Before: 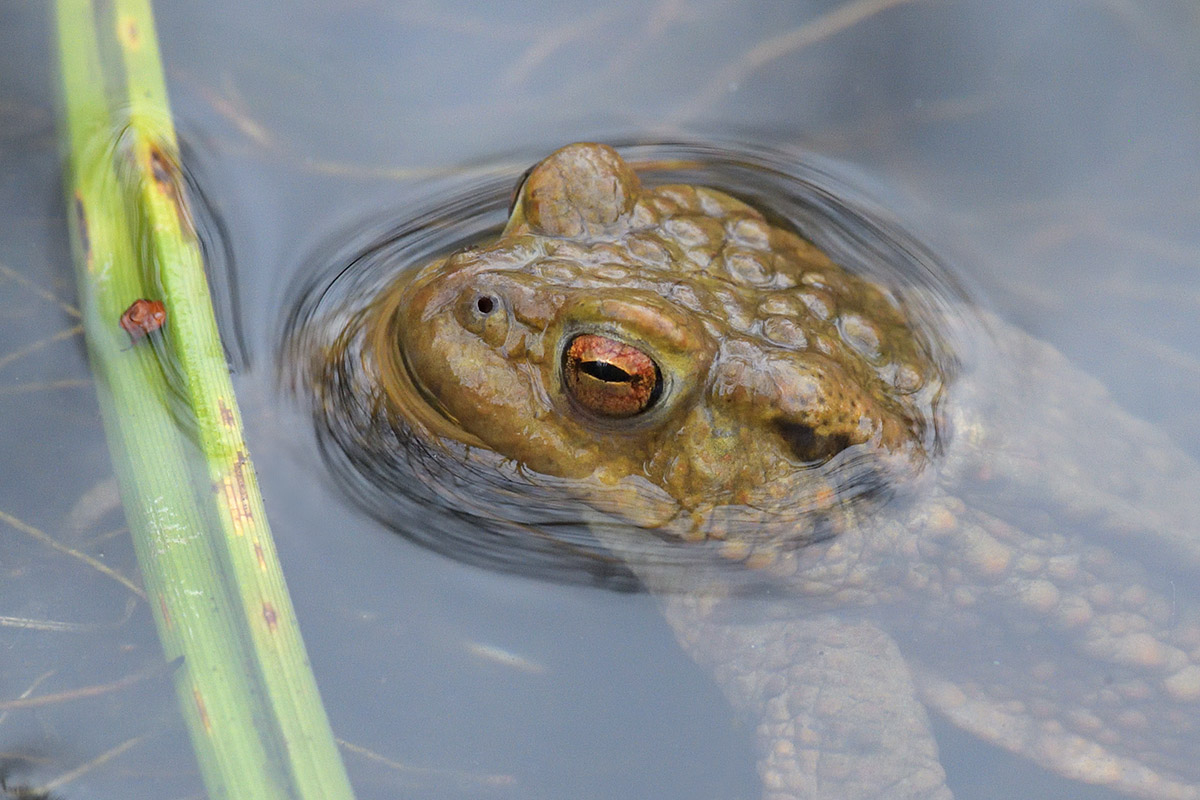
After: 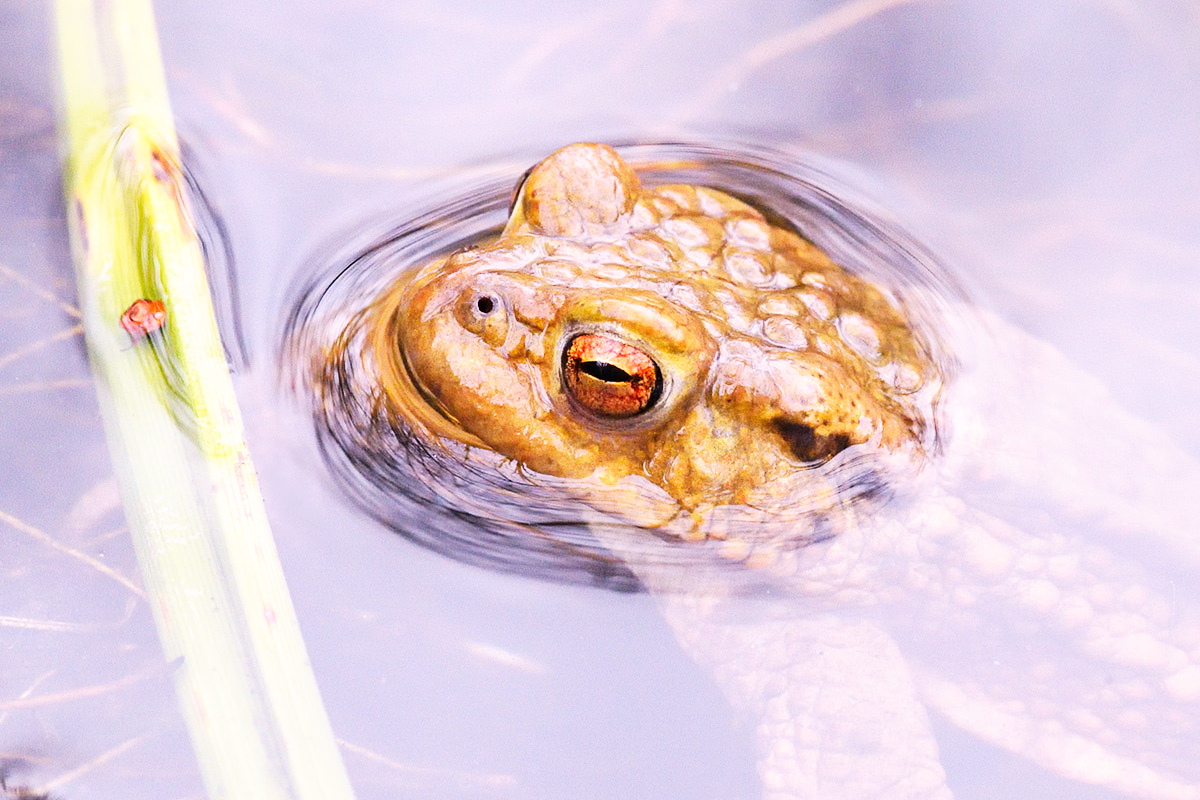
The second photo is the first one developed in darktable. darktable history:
base curve: curves: ch0 [(0, 0) (0.007, 0.004) (0.027, 0.03) (0.046, 0.07) (0.207, 0.54) (0.442, 0.872) (0.673, 0.972) (1, 1)], preserve colors none
white balance: red 1.188, blue 1.11
